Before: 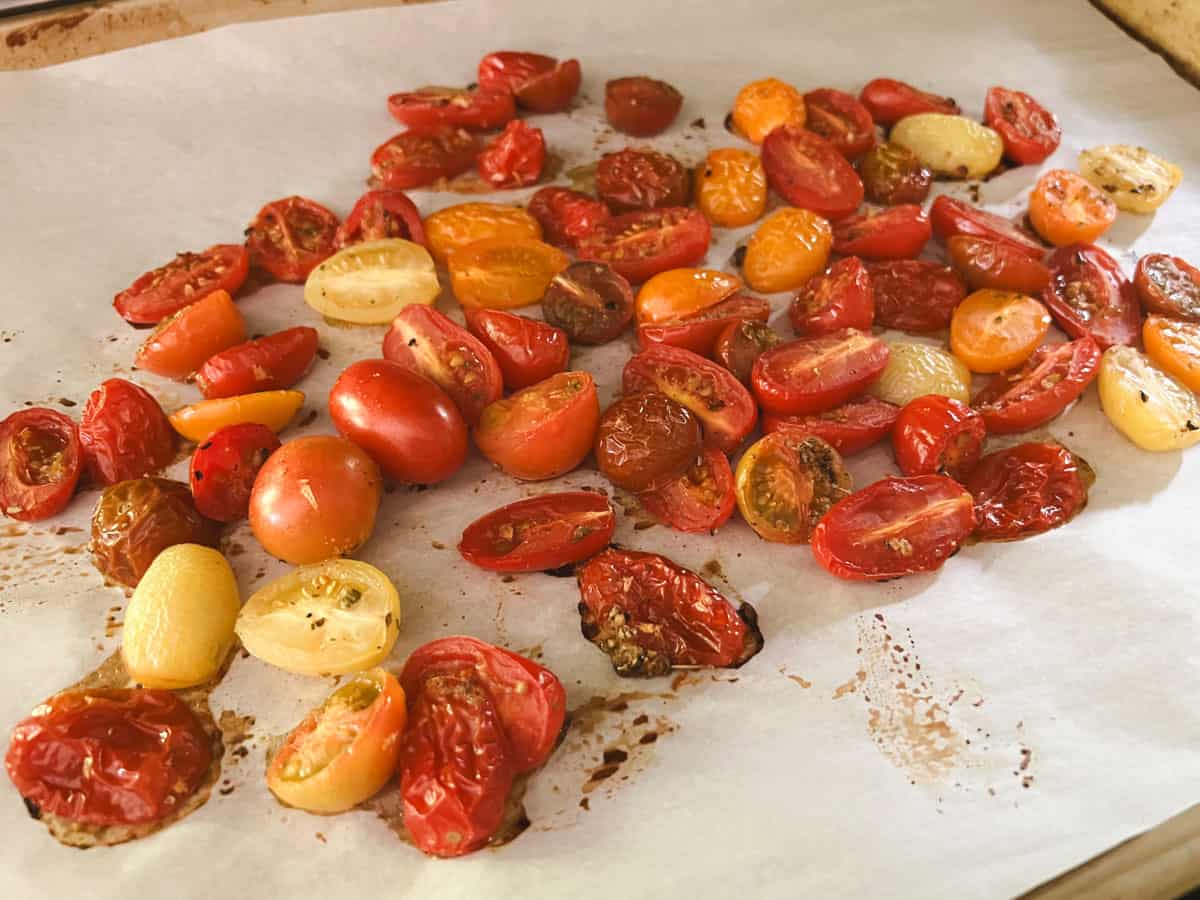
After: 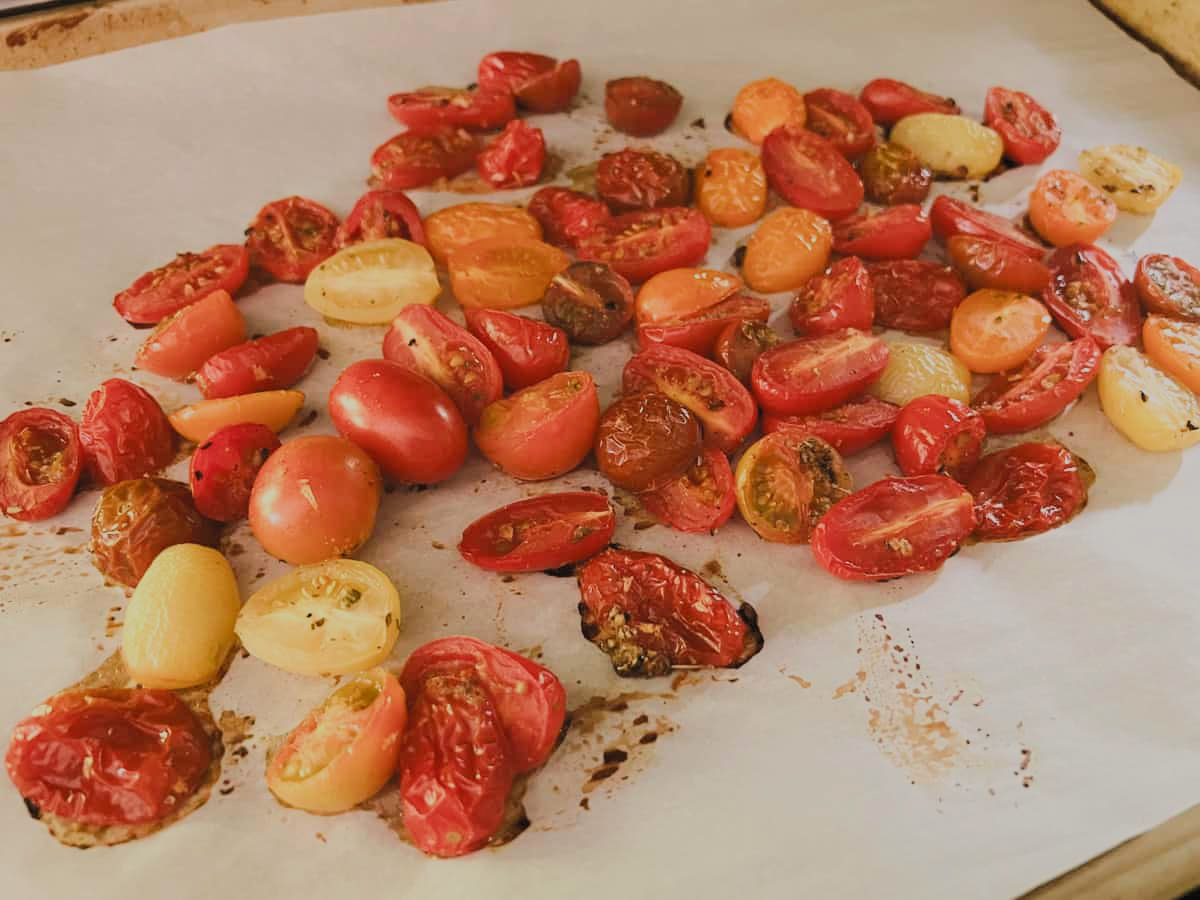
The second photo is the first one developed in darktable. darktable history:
color correction: highlights a* 0.904, highlights b* 2.81, saturation 1.06
filmic rgb: black relative exposure -6.96 EV, white relative exposure 5.67 EV, hardness 2.86, color science v5 (2021), contrast in shadows safe, contrast in highlights safe
